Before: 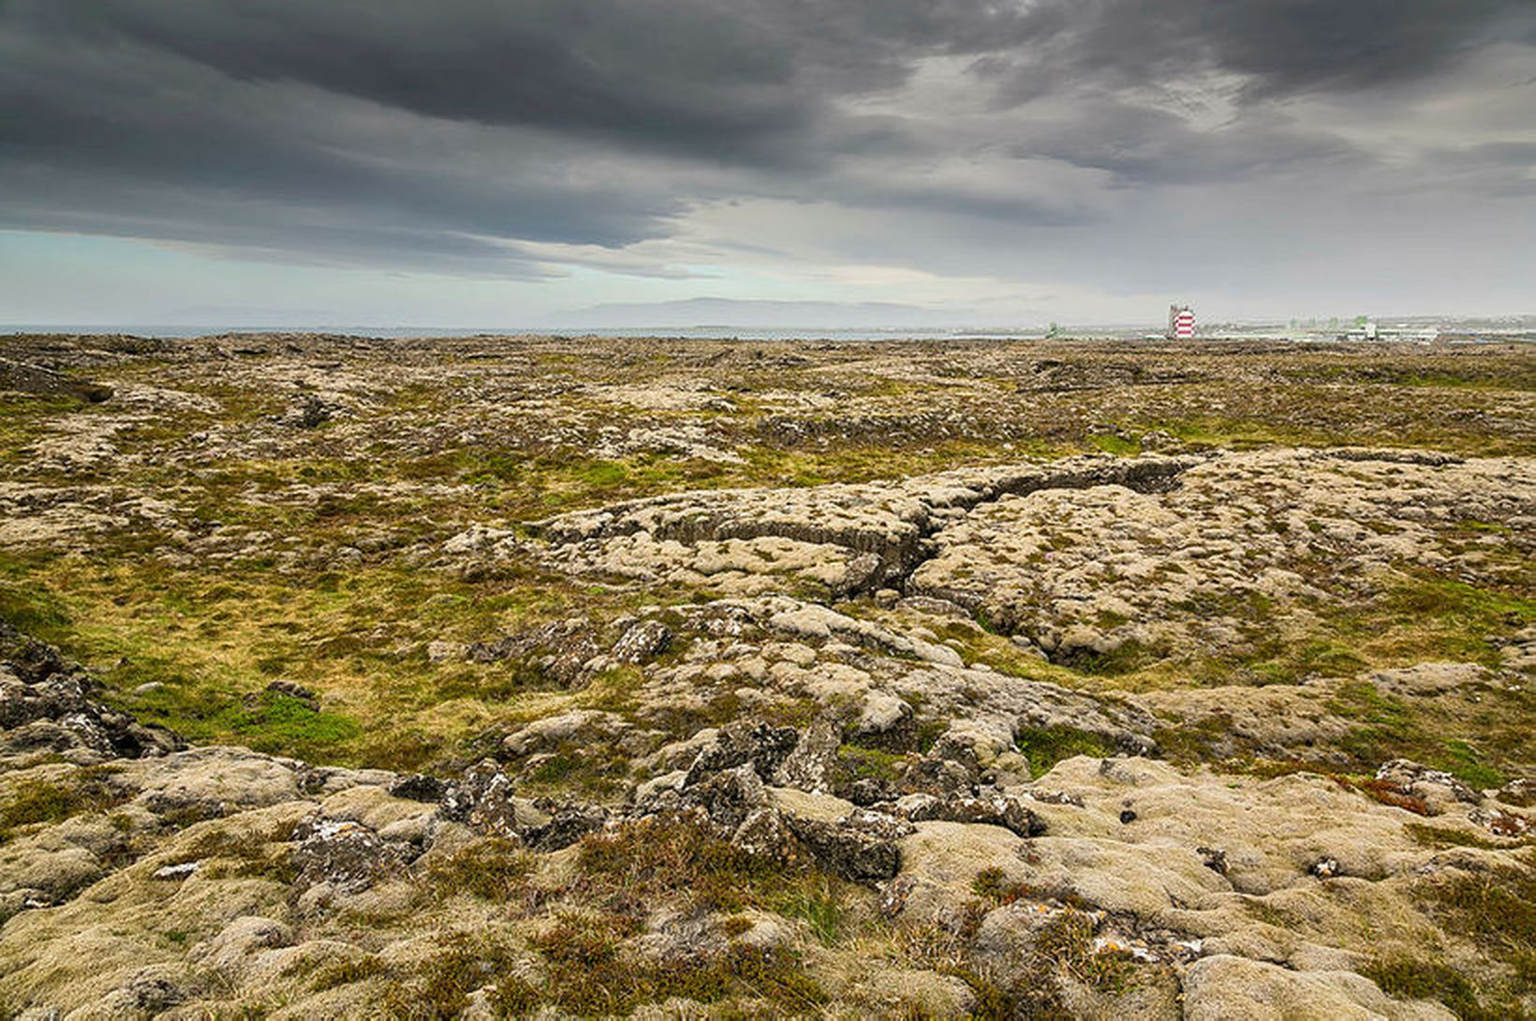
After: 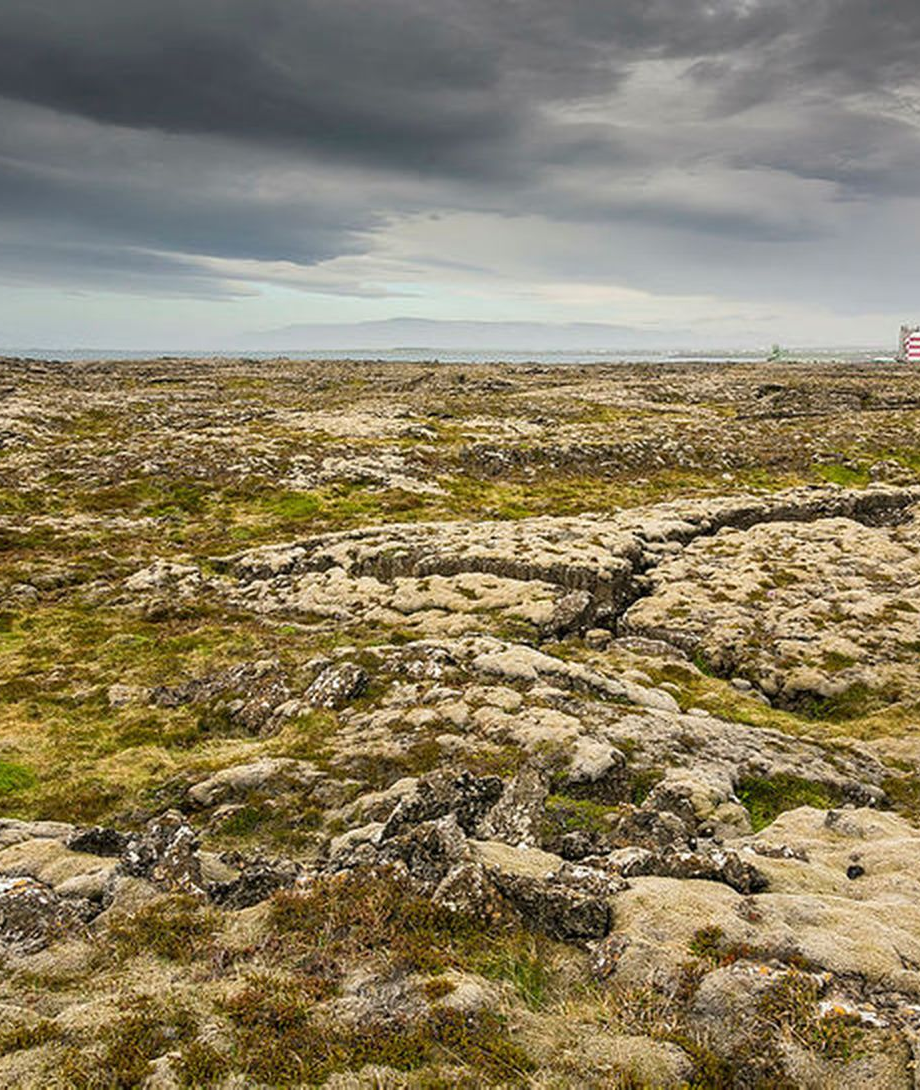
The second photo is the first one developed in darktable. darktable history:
crop: left 21.306%, right 22.561%
